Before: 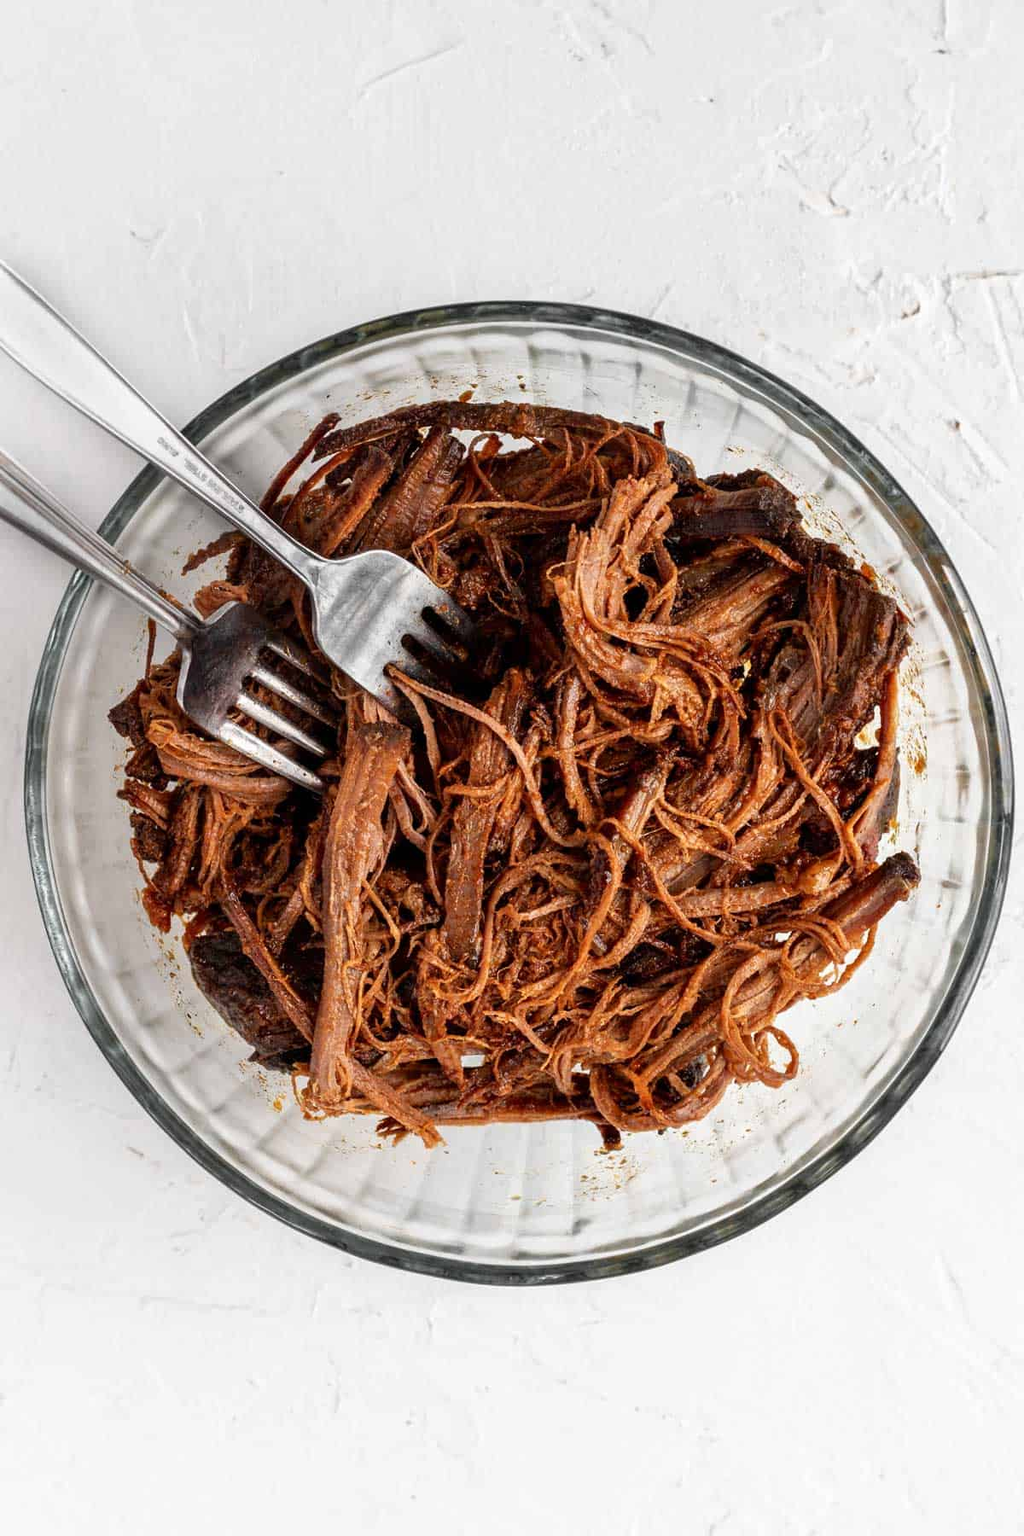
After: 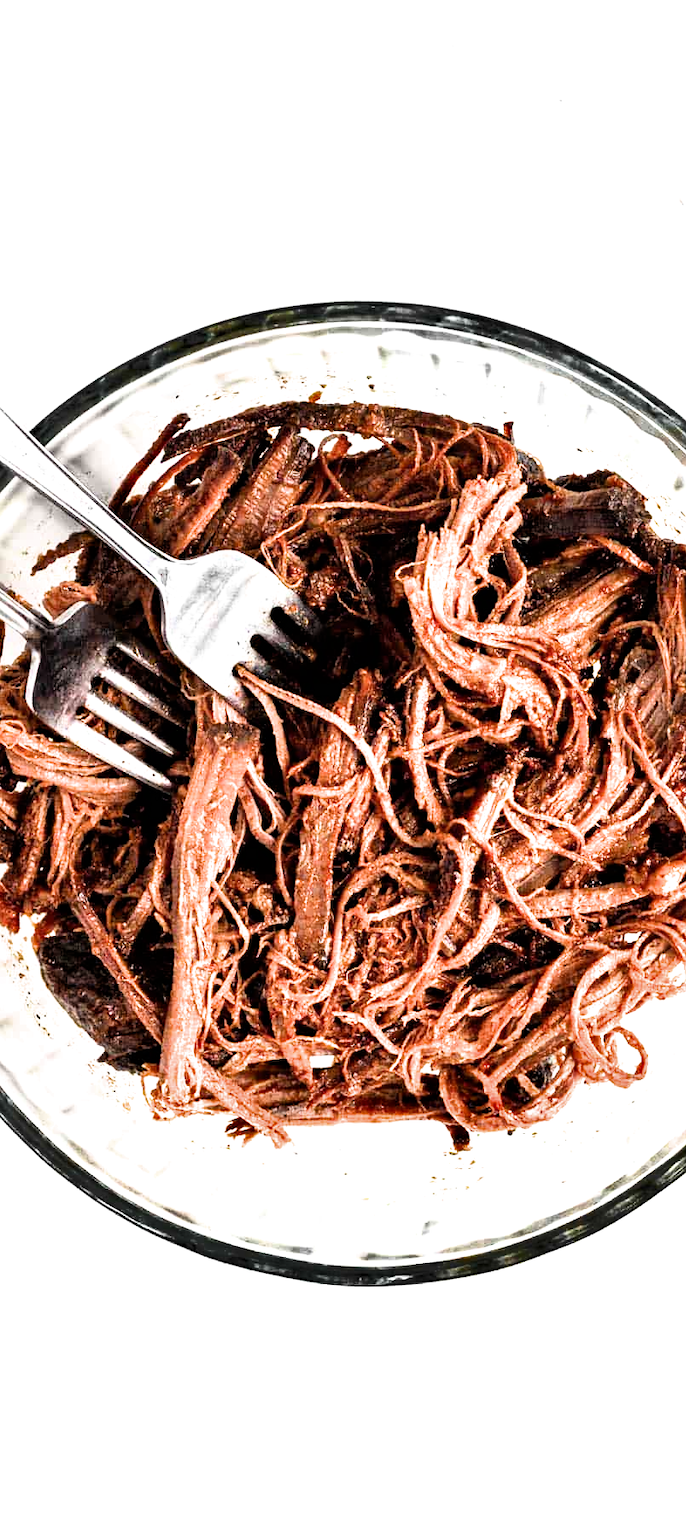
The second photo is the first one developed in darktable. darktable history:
haze removal: adaptive false
crop and rotate: left 14.832%, right 18.109%
filmic rgb: black relative exposure -6.4 EV, white relative exposure 2.43 EV, target white luminance 99.938%, hardness 5.28, latitude 0.23%, contrast 1.415, highlights saturation mix 2.7%
shadows and highlights: soften with gaussian
exposure: black level correction 0, exposure 1.127 EV, compensate highlight preservation false
